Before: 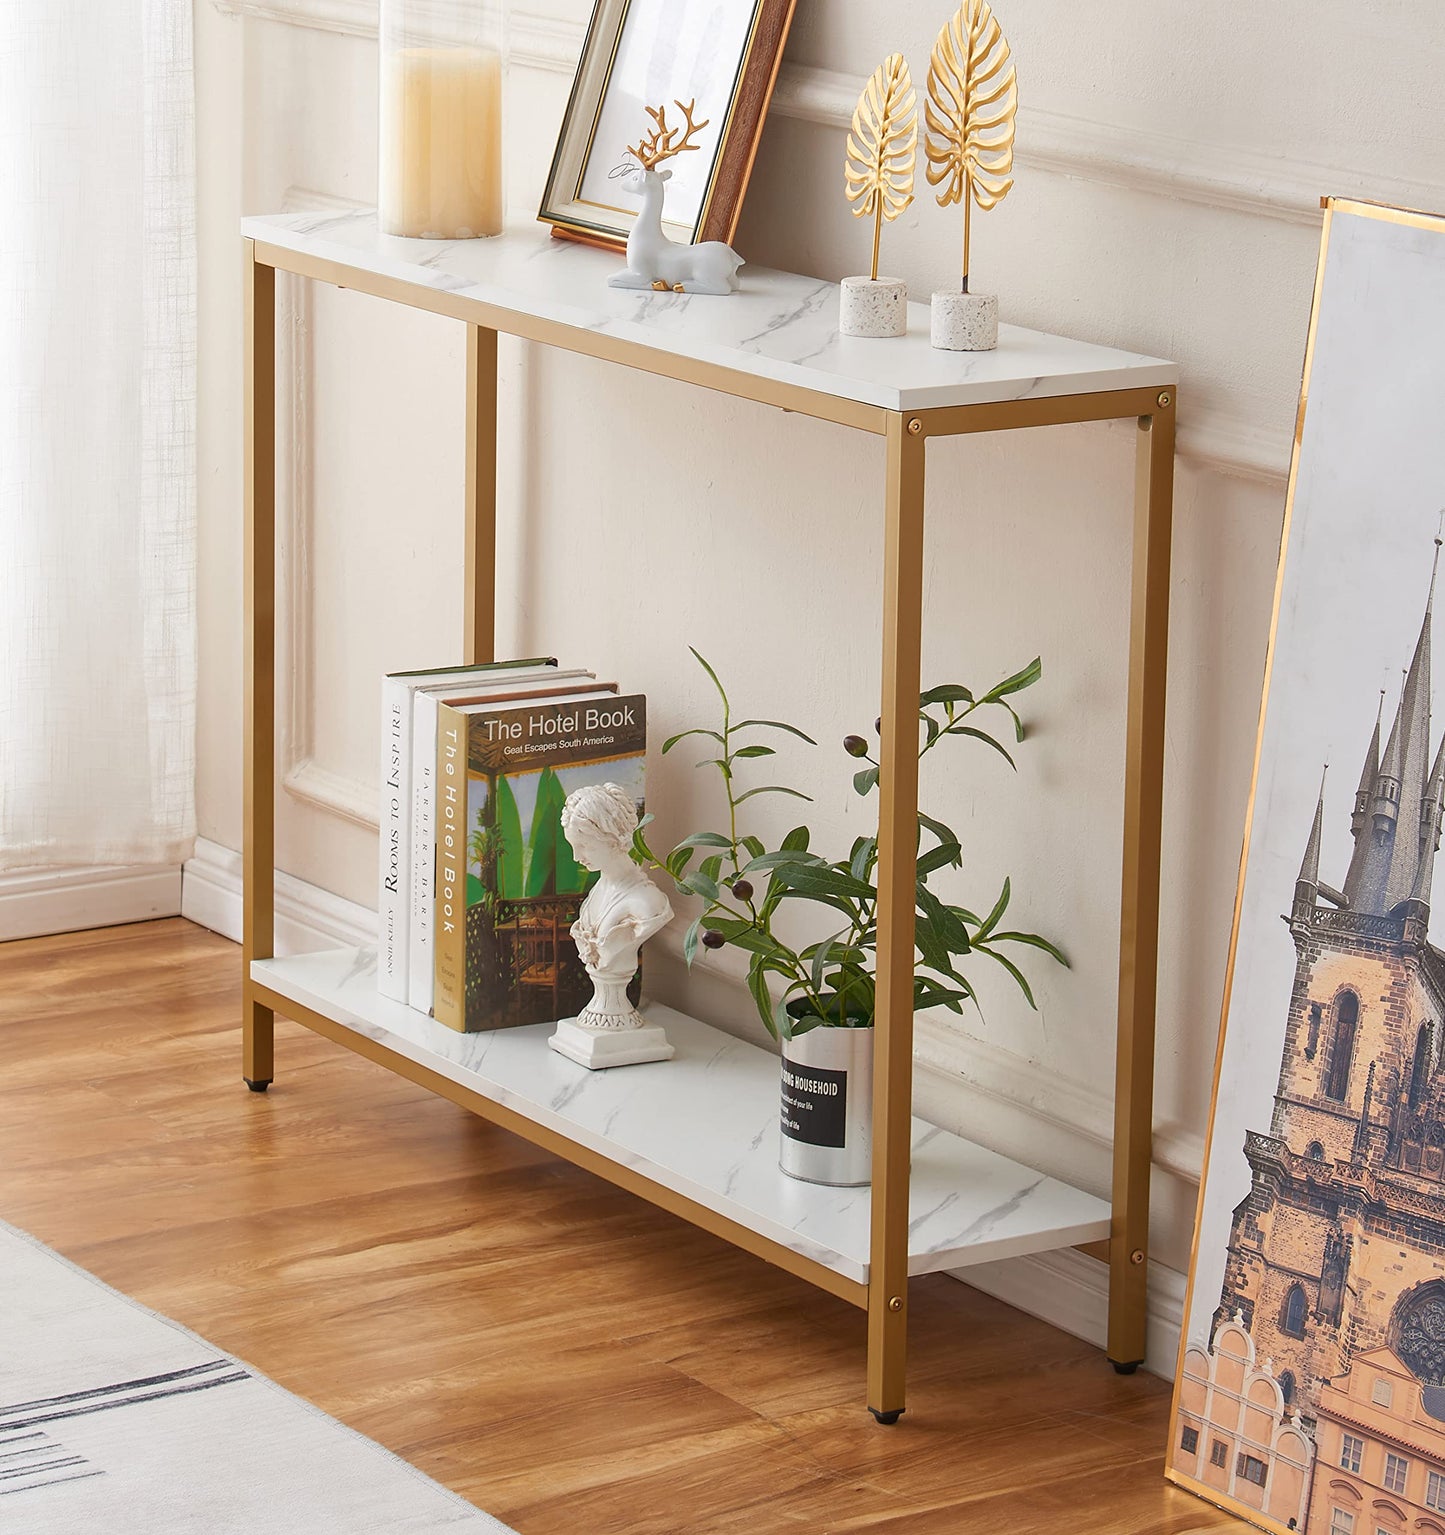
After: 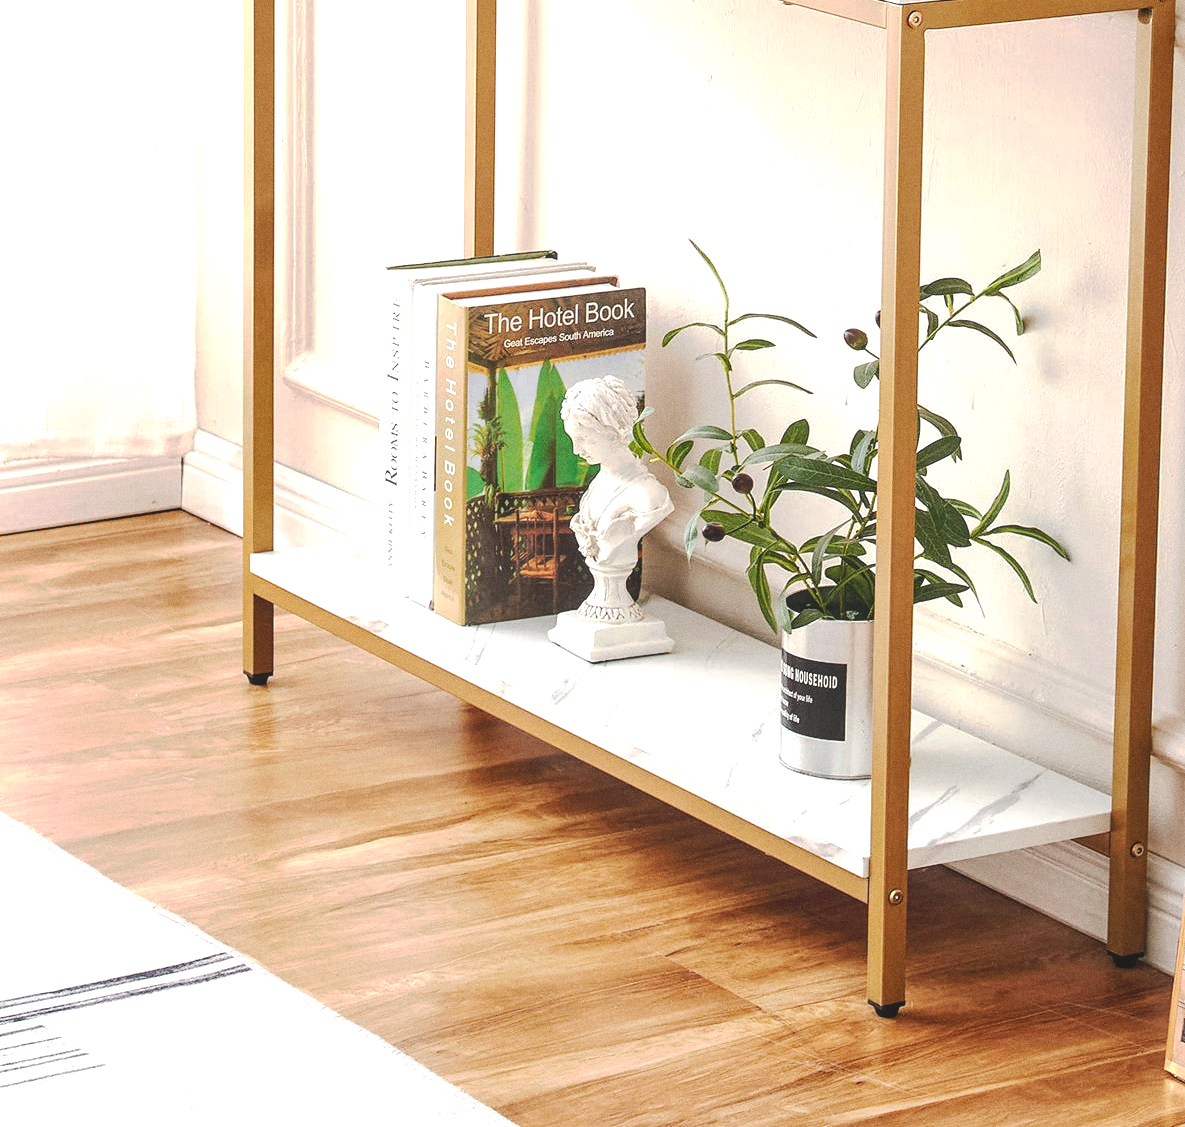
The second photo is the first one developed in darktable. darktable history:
tone curve: curves: ch0 [(0, 0) (0.003, 0.132) (0.011, 0.136) (0.025, 0.14) (0.044, 0.147) (0.069, 0.149) (0.1, 0.156) (0.136, 0.163) (0.177, 0.177) (0.224, 0.2) (0.277, 0.251) (0.335, 0.311) (0.399, 0.387) (0.468, 0.487) (0.543, 0.585) (0.623, 0.675) (0.709, 0.742) (0.801, 0.81) (0.898, 0.867) (1, 1)], preserve colors none
crop: top 26.531%, right 17.959%
local contrast: on, module defaults
exposure: black level correction 0, exposure 0.9 EV, compensate highlight preservation false
contrast brightness saturation: contrast 0.11, saturation -0.17
grain: coarseness 0.09 ISO
